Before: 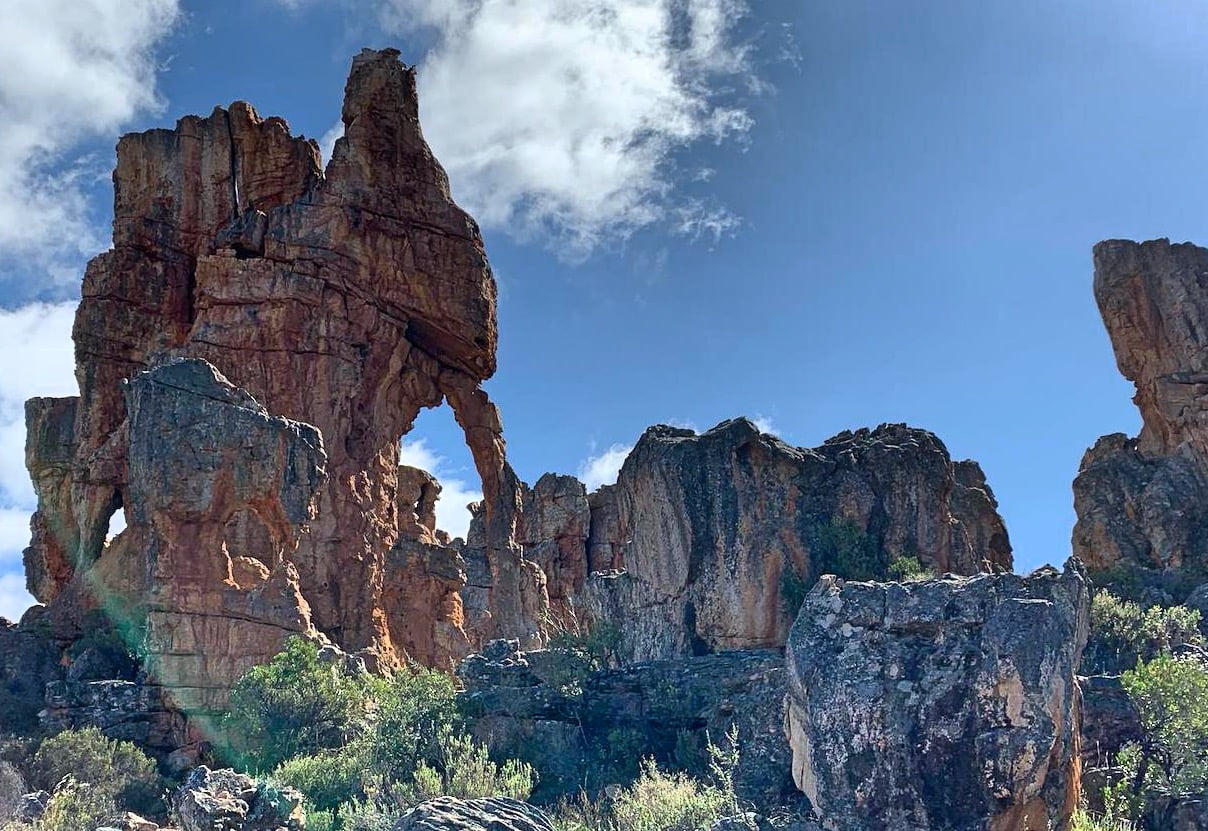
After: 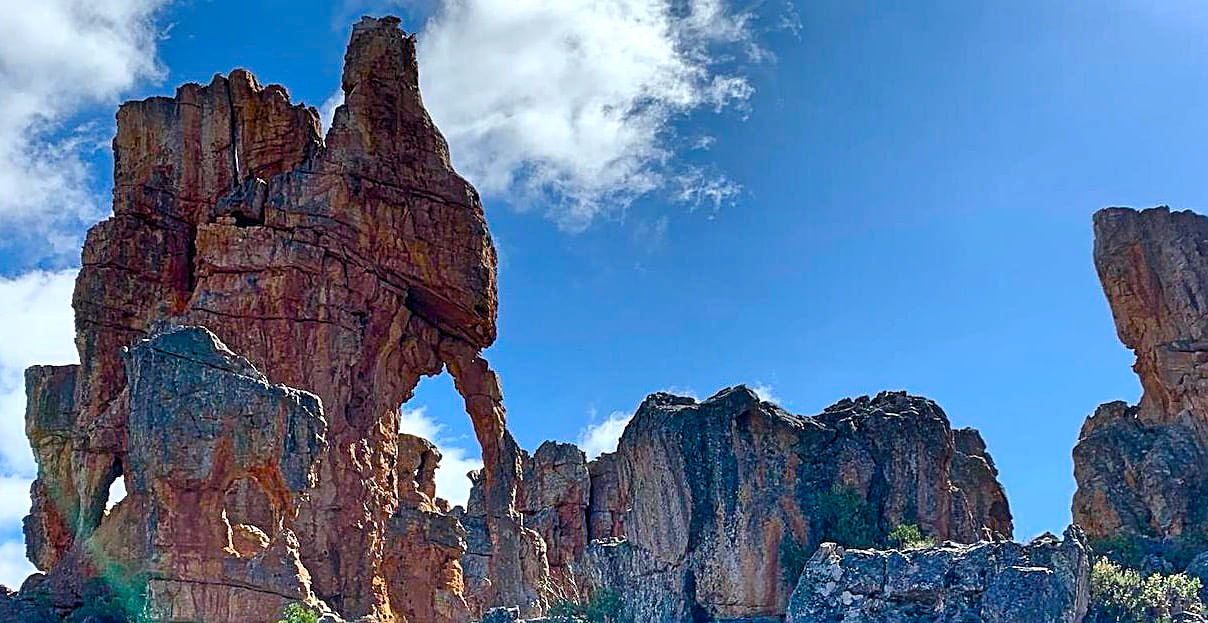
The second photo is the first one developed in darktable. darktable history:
sharpen: on, module defaults
crop: top 3.857%, bottom 21.132%
color balance rgb: perceptual saturation grading › global saturation 45%, perceptual saturation grading › highlights -25%, perceptual saturation grading › shadows 50%, perceptual brilliance grading › global brilliance 3%, global vibrance 3%
